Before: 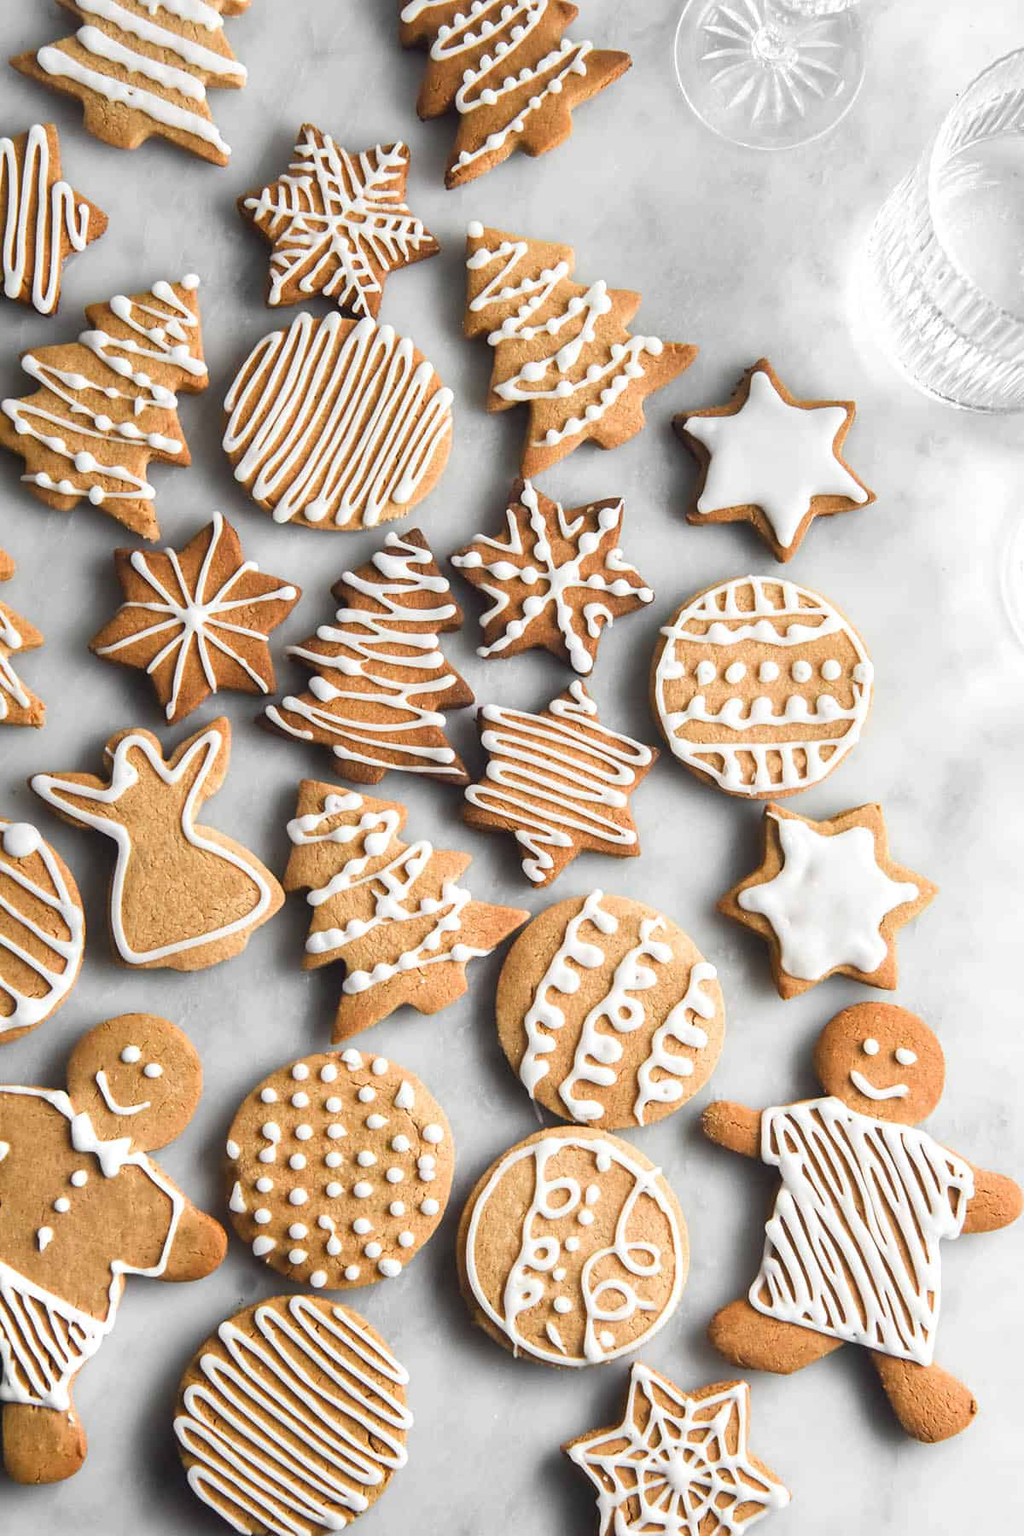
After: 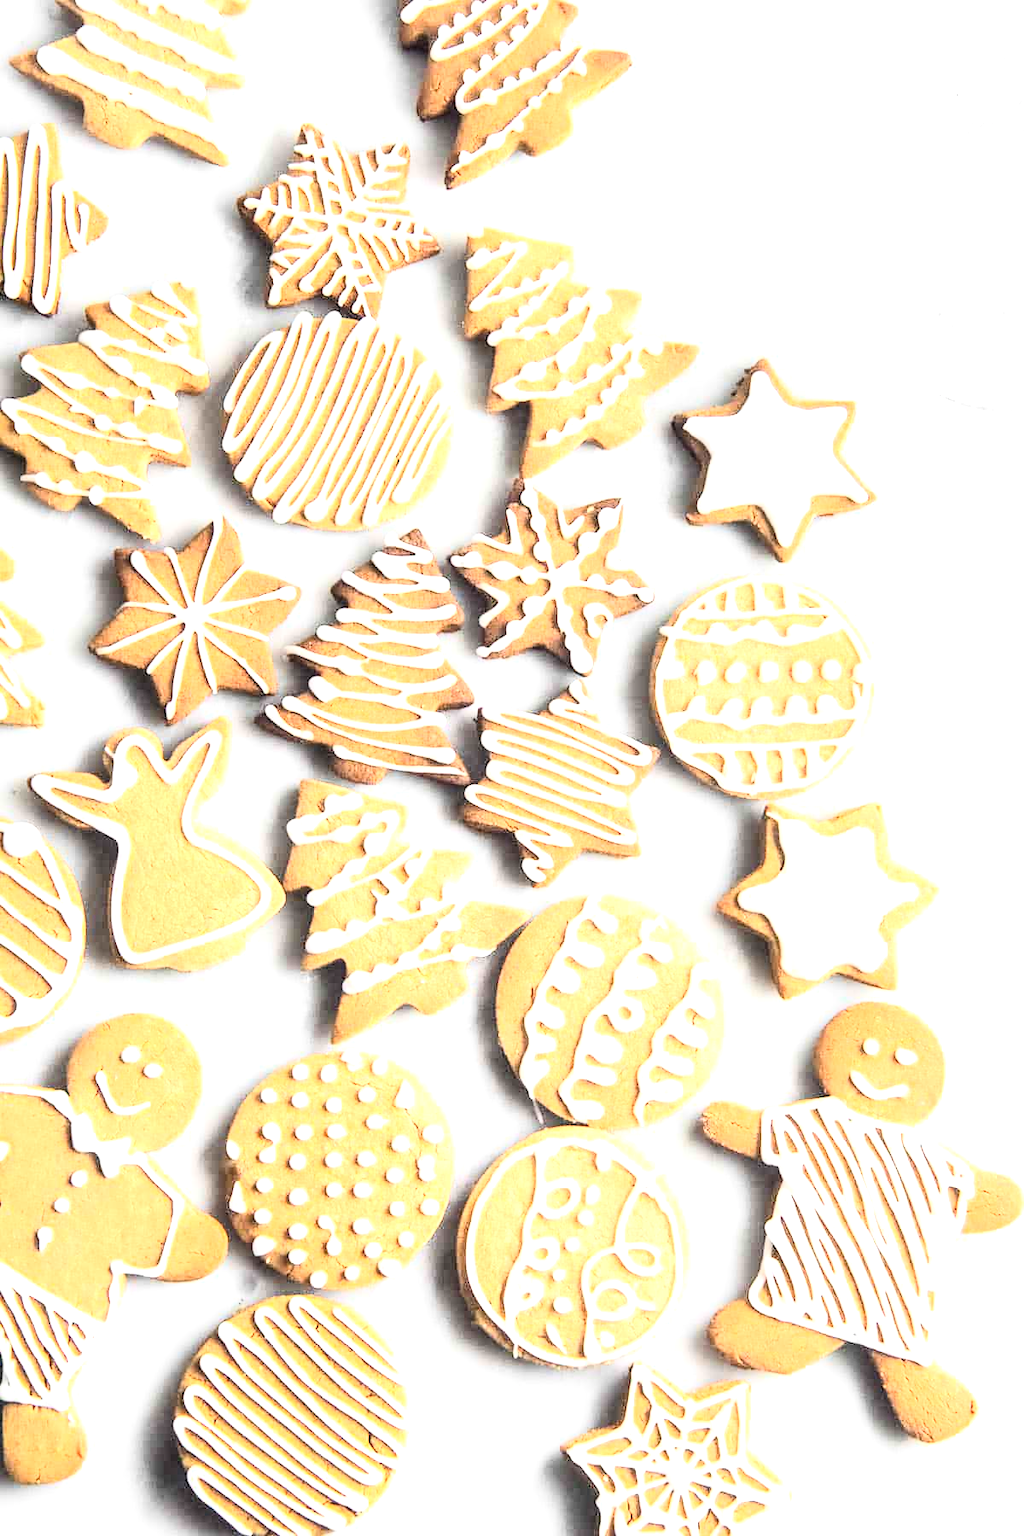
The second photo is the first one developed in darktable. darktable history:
contrast brightness saturation: contrast 0.375, brightness 0.536
local contrast: detail 150%
exposure: exposure 0.737 EV, compensate highlight preservation false
tone equalizer: -8 EV -0.732 EV, -7 EV -0.699 EV, -6 EV -0.626 EV, -5 EV -0.362 EV, -3 EV 0.373 EV, -2 EV 0.6 EV, -1 EV 0.682 EV, +0 EV 0.732 EV
